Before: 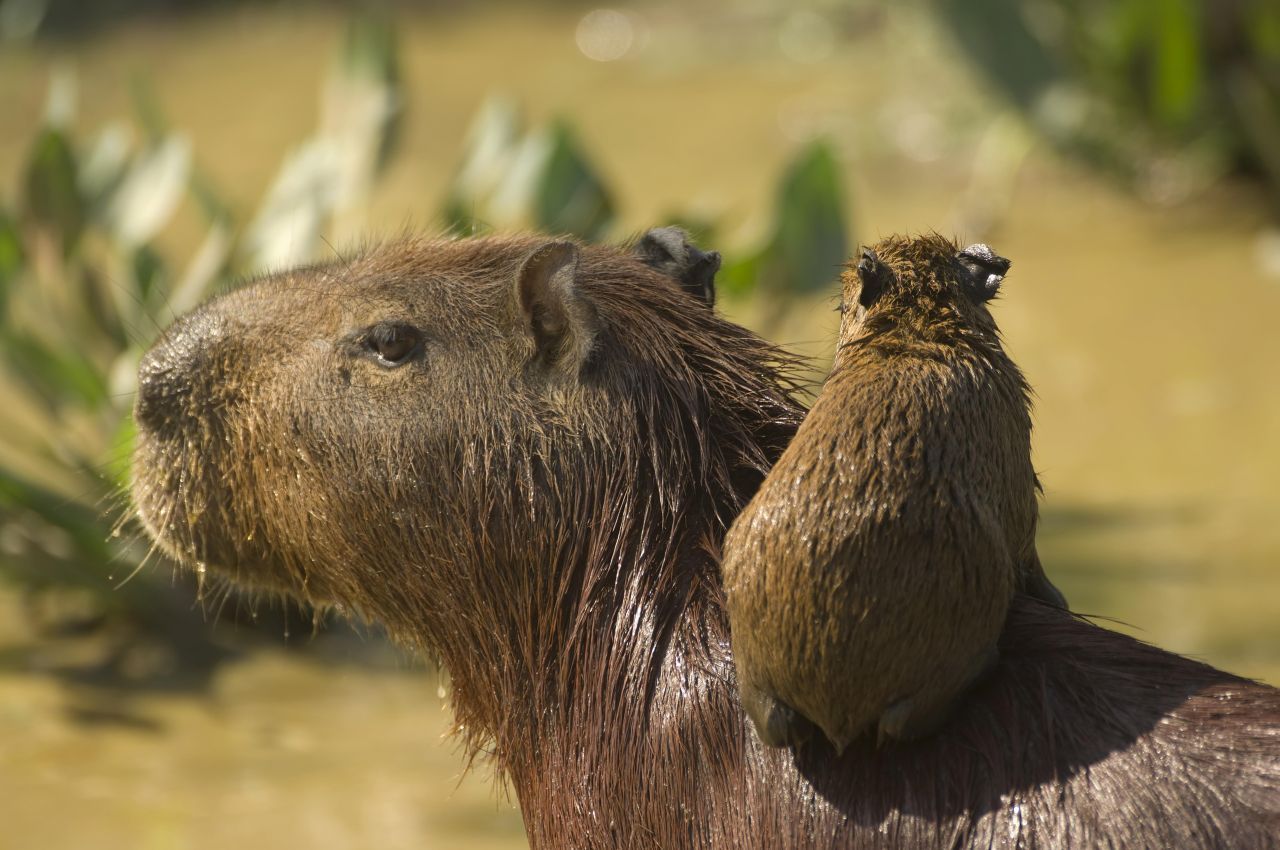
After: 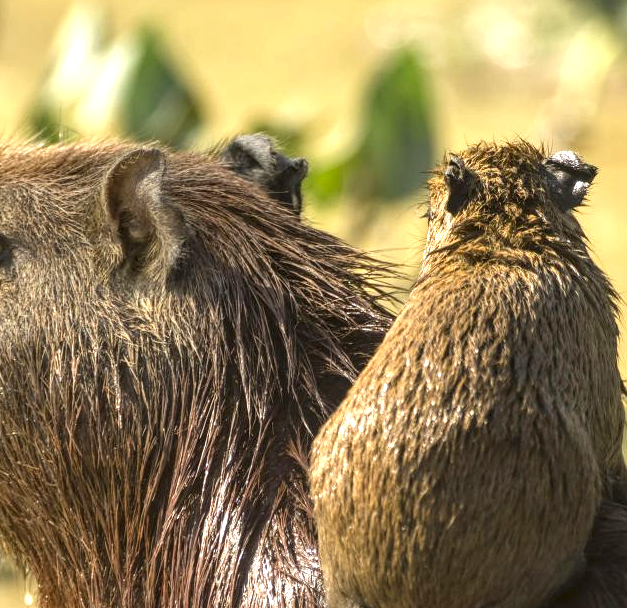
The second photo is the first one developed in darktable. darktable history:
crop: left 32.294%, top 11.003%, right 18.673%, bottom 17.445%
exposure: black level correction 0, exposure 1.001 EV, compensate exposure bias true, compensate highlight preservation false
local contrast: highlights 21%, detail 150%
